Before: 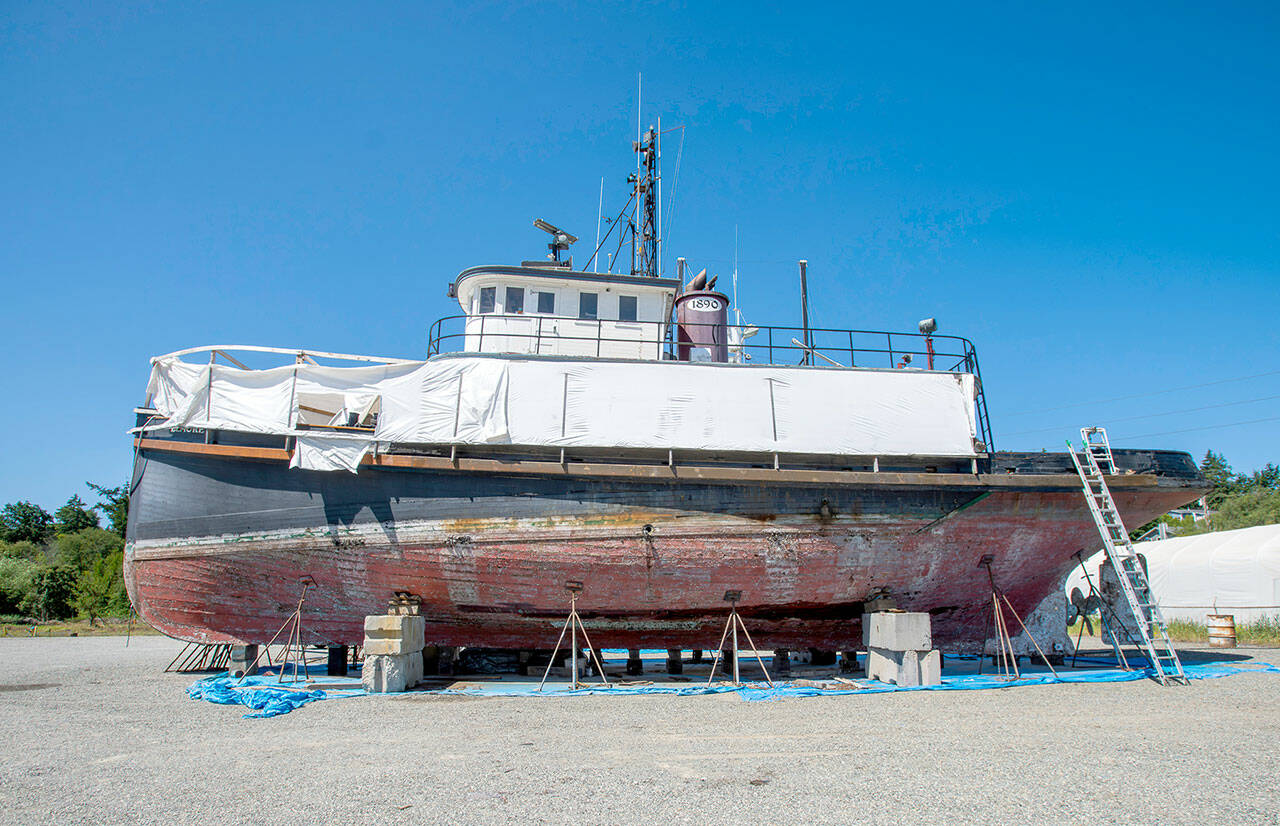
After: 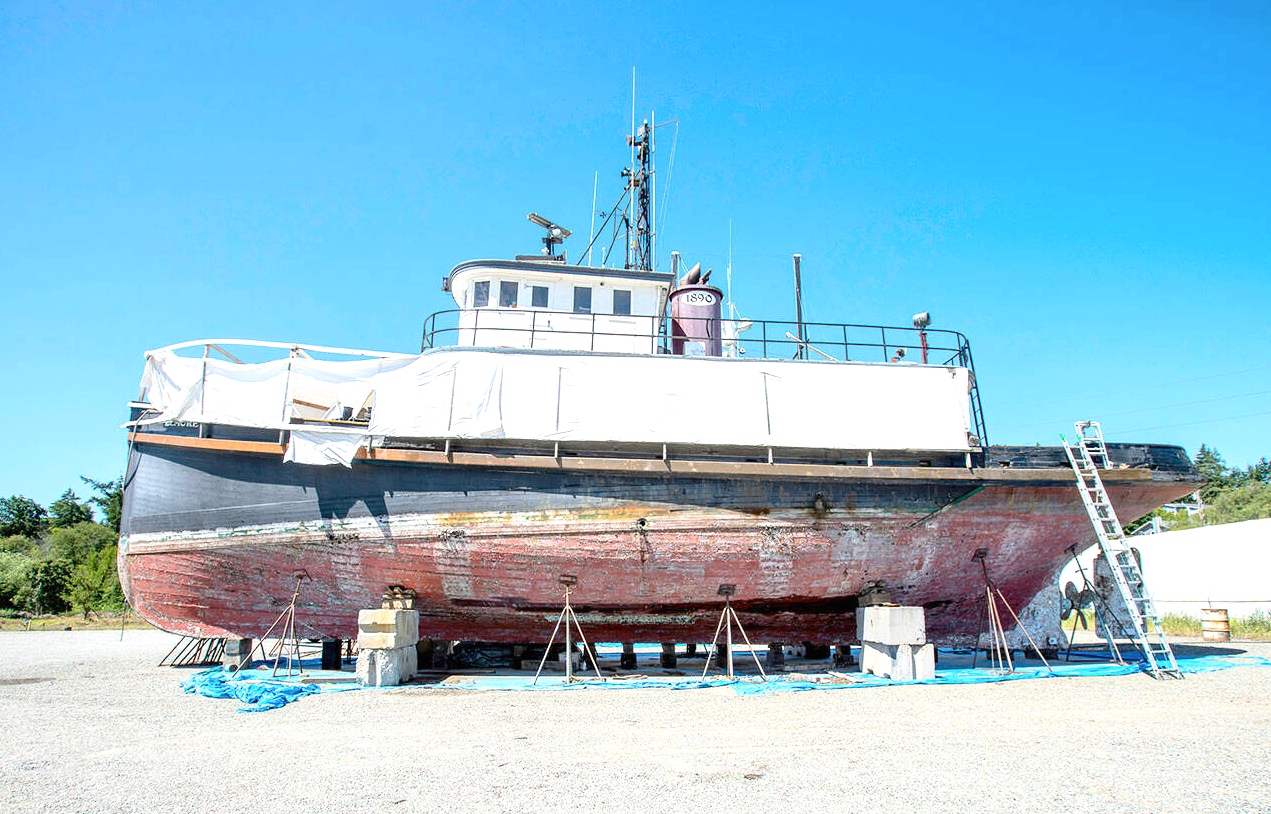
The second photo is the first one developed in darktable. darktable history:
exposure: black level correction 0, exposure 0.697 EV, compensate highlight preservation false
contrast brightness saturation: contrast 0.15, brightness 0.049
crop: left 0.504%, top 0.757%, right 0.169%, bottom 0.578%
